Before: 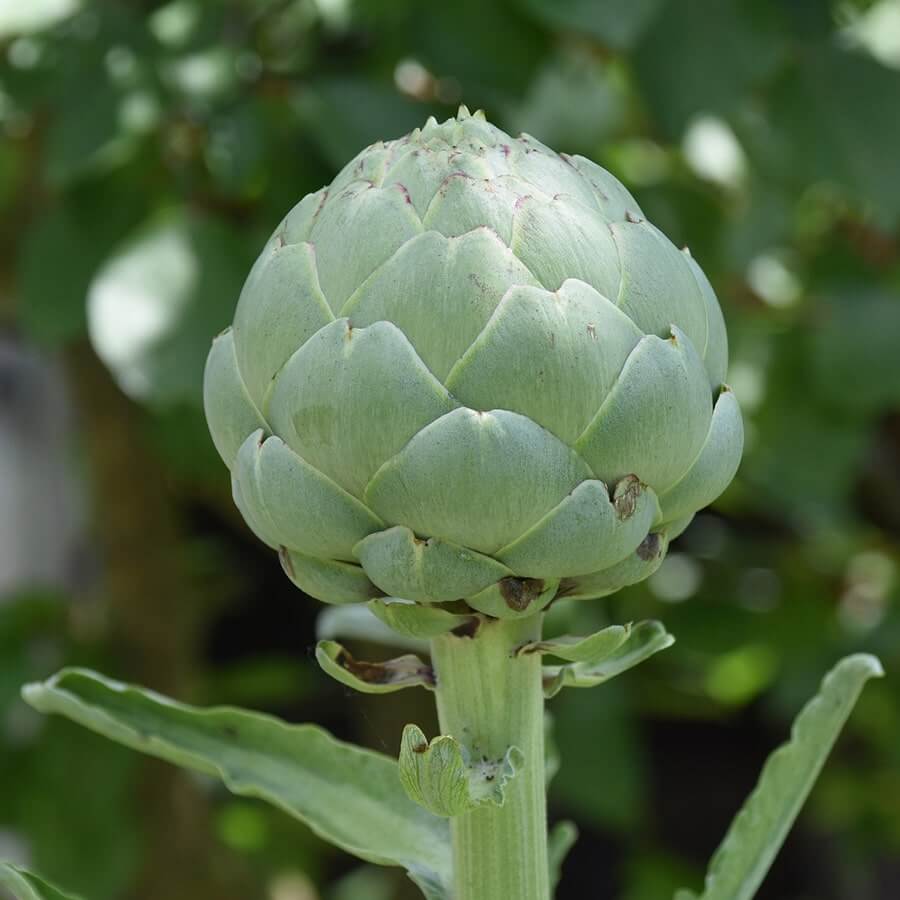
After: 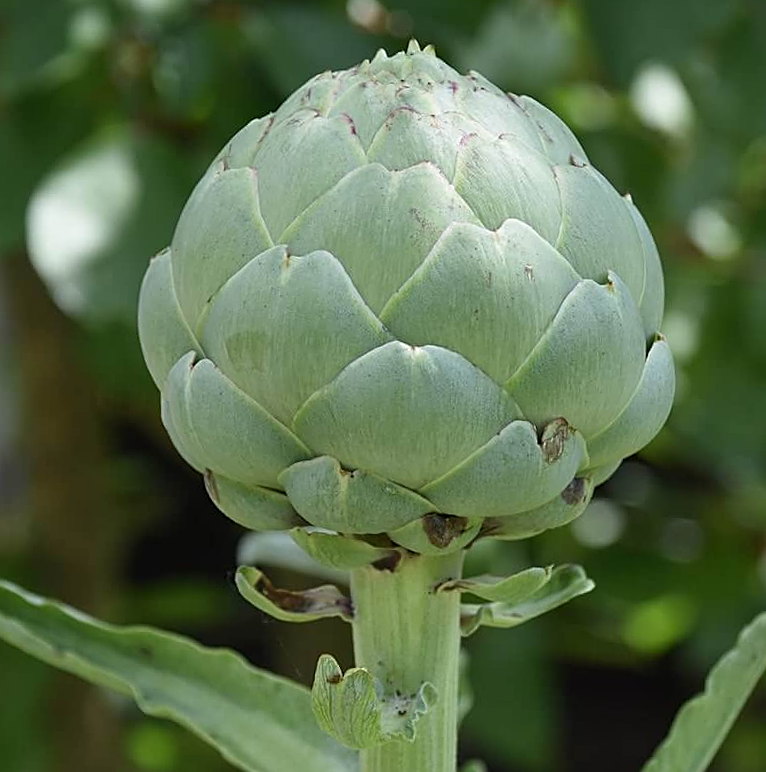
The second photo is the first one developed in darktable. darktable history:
crop and rotate: angle -3.26°, left 5.384%, top 5.168%, right 4.689%, bottom 4.287%
sharpen: on, module defaults
